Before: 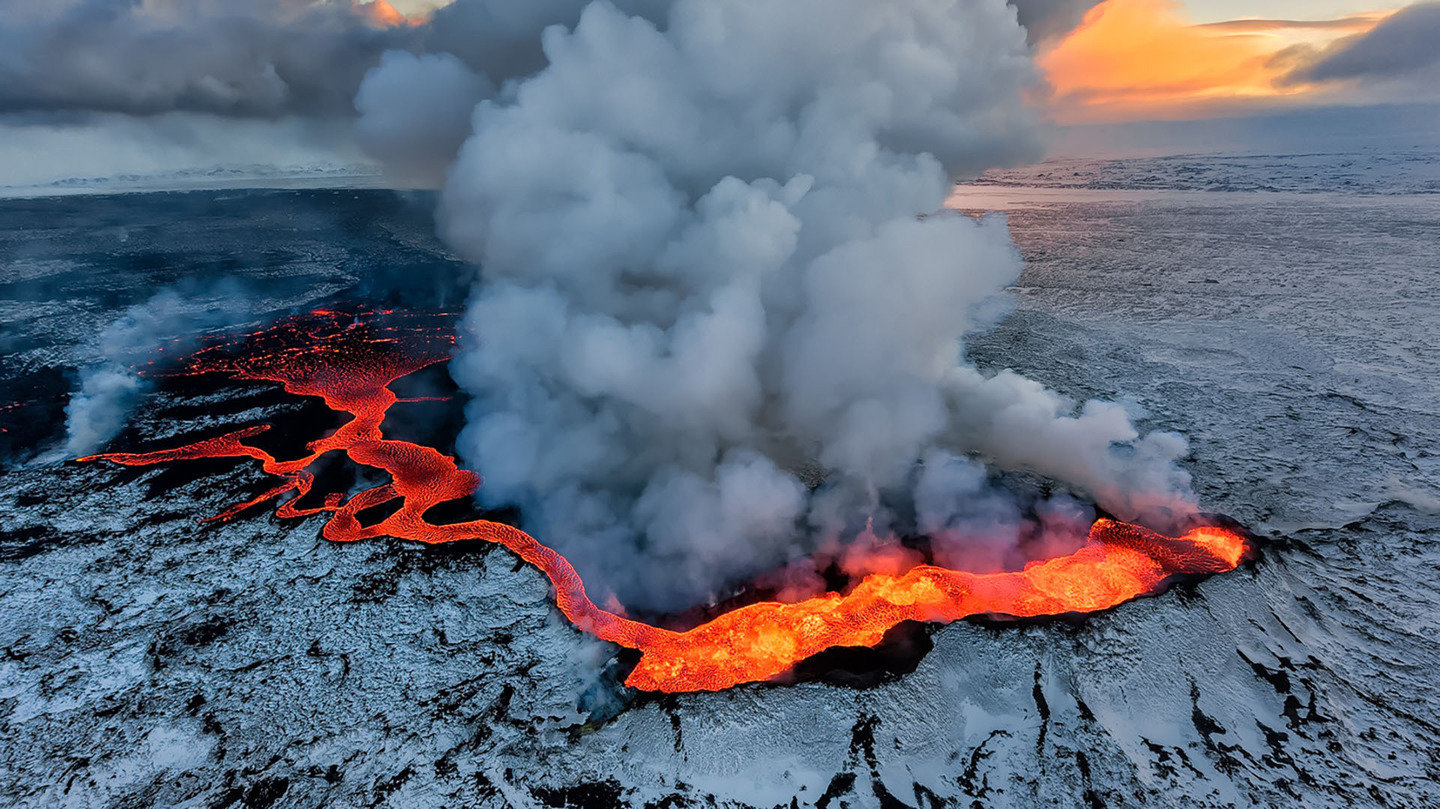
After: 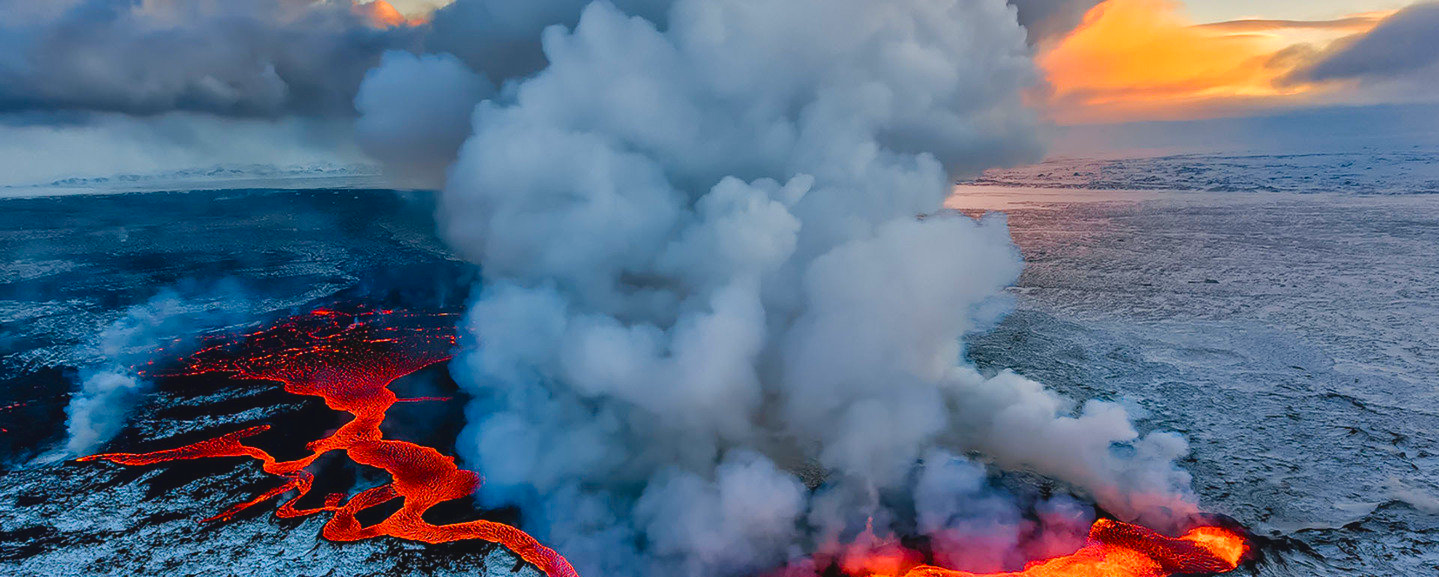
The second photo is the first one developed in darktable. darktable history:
color balance rgb: global offset › luminance 0.472%, linear chroma grading › global chroma 24.866%, perceptual saturation grading › global saturation 13.725%, perceptual saturation grading › highlights -25.613%, perceptual saturation grading › shadows 24.403%, global vibrance 15.341%
crop: right 0.001%, bottom 28.555%
